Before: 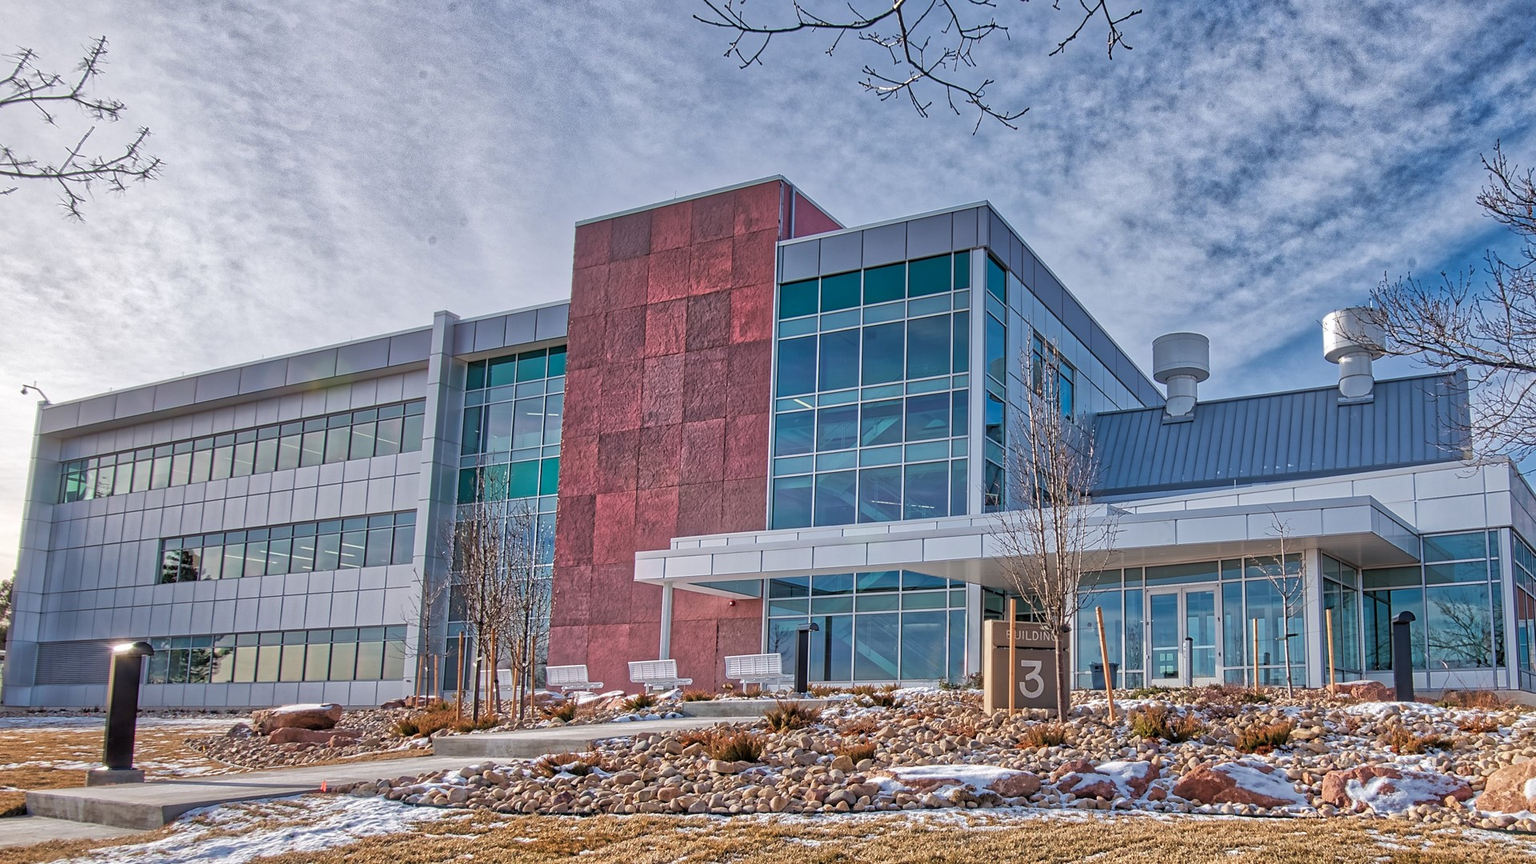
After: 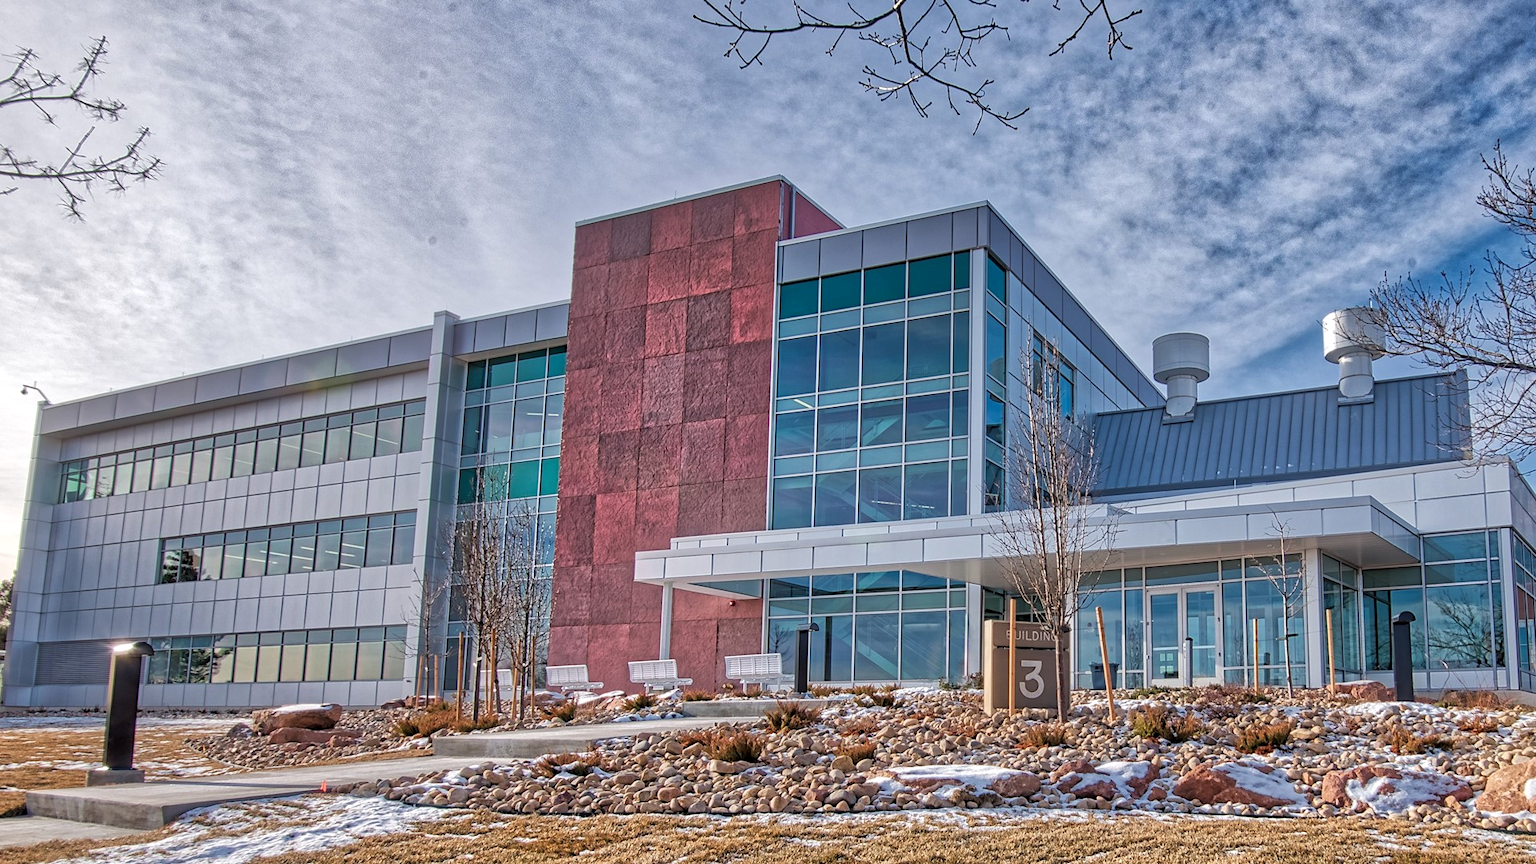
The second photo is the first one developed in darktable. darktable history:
local contrast: highlights 100%, shadows 100%, detail 120%, midtone range 0.2
shadows and highlights: shadows -9.41, white point adjustment 1.36, highlights 9, highlights color adjustment 0.643%
